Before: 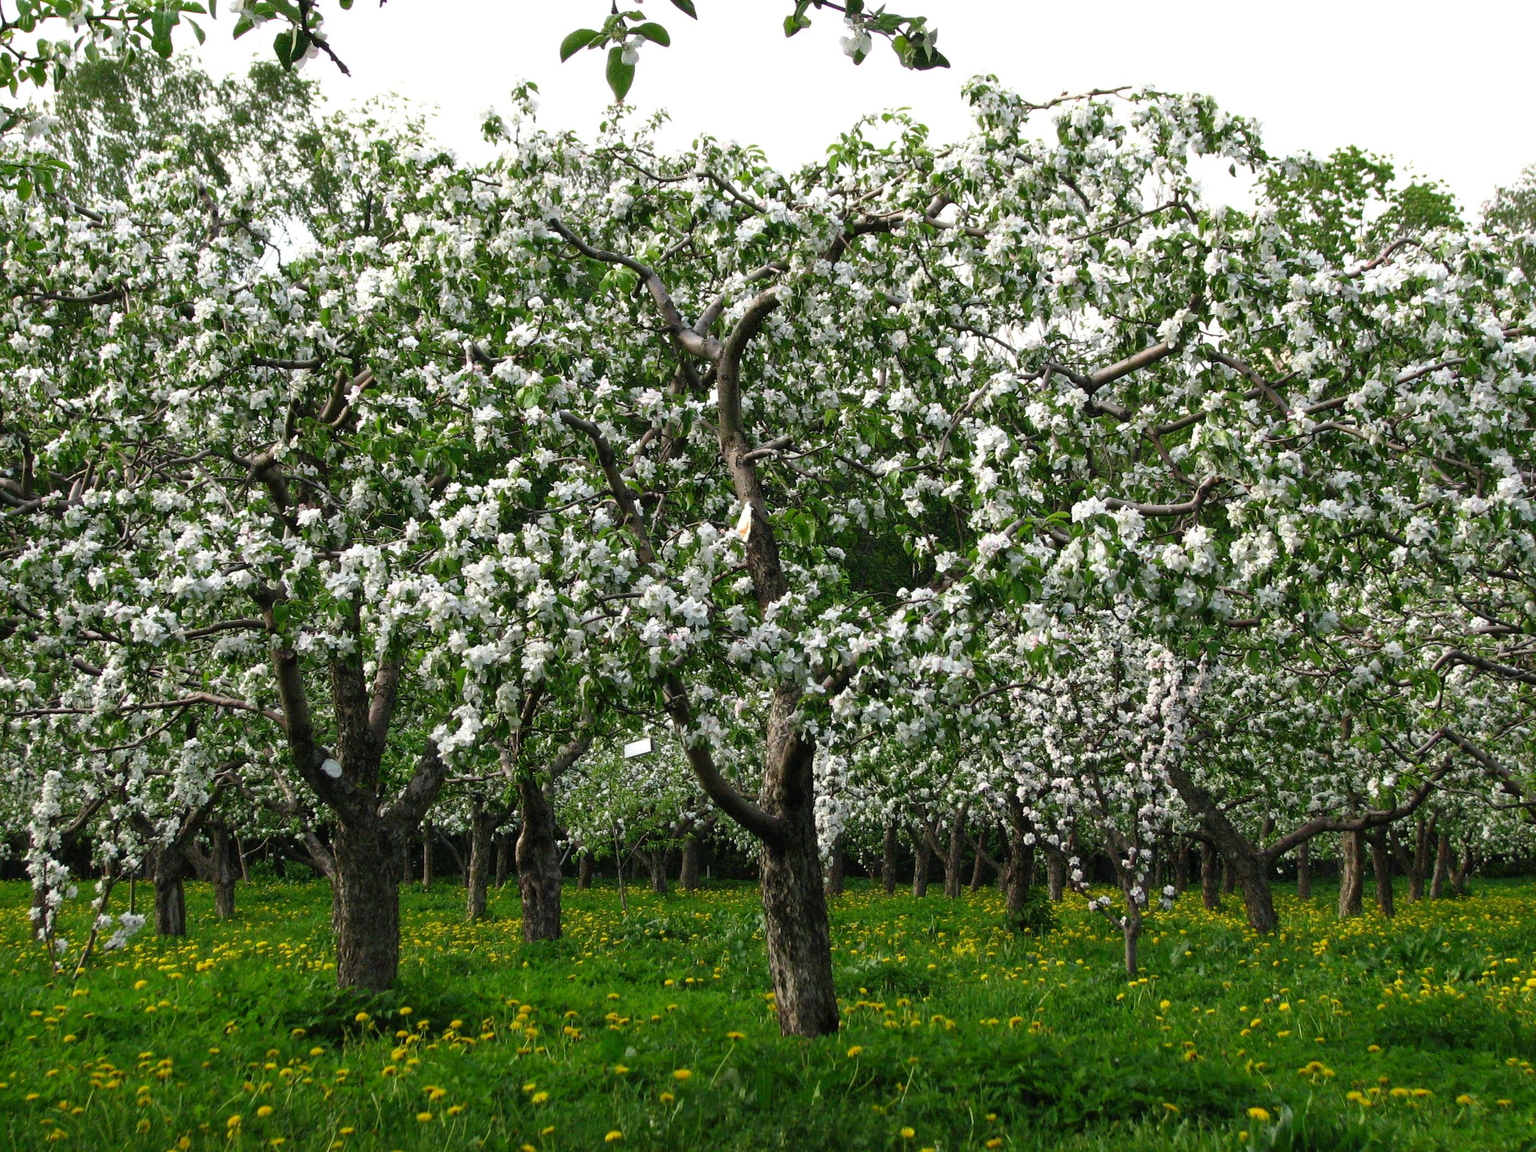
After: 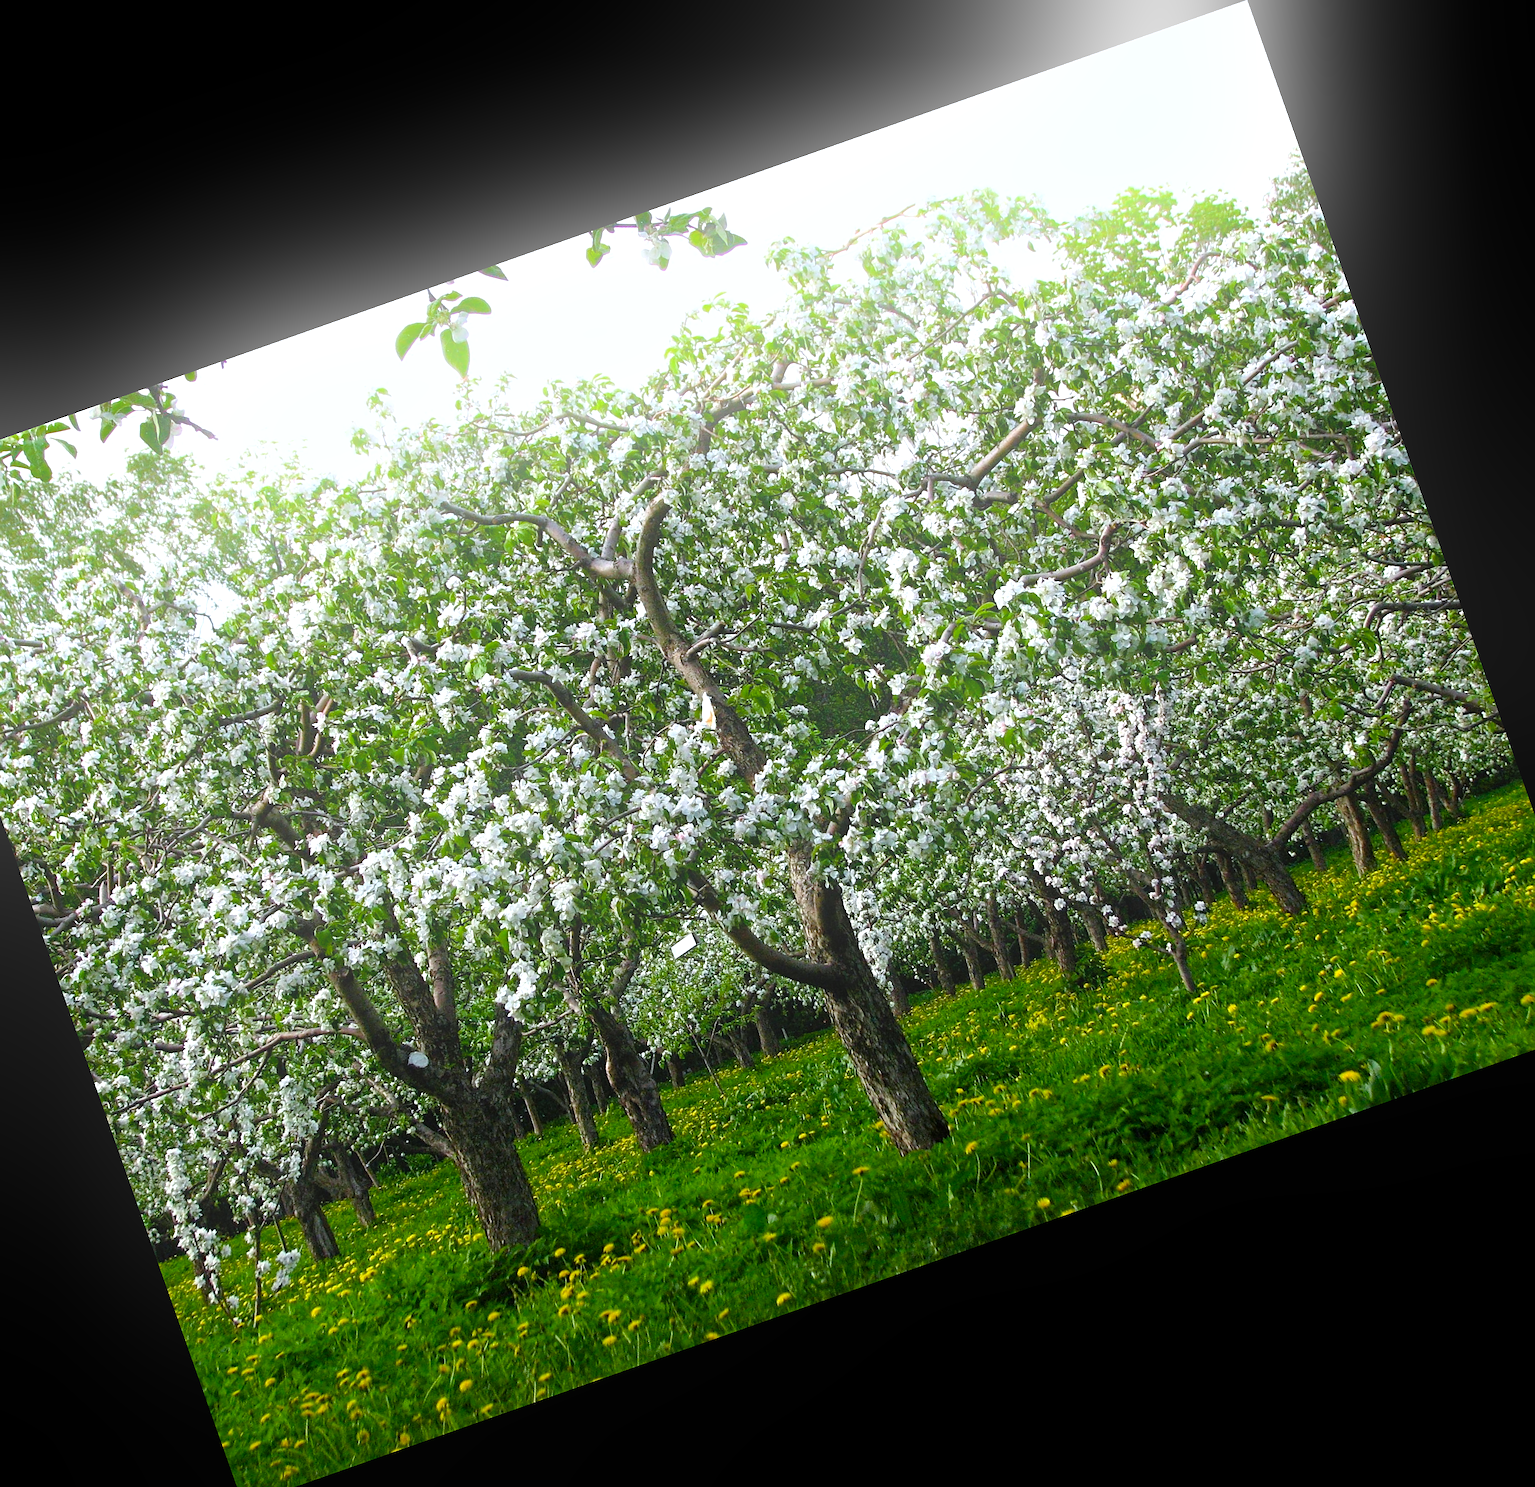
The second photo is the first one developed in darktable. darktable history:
local contrast: mode bilateral grid, contrast 20, coarseness 50, detail 120%, midtone range 0.2
exposure: exposure 0.2 EV, compensate highlight preservation false
sharpen: on, module defaults
crop and rotate: angle 19.43°, left 6.812%, right 4.125%, bottom 1.087%
white balance: red 0.967, blue 1.049
color balance rgb: linear chroma grading › global chroma 8.12%, perceptual saturation grading › global saturation 9.07%, perceptual saturation grading › highlights -13.84%, perceptual saturation grading › mid-tones 14.88%, perceptual saturation grading › shadows 22.8%, perceptual brilliance grading › highlights 2.61%, global vibrance 12.07%
bloom: size 40%
